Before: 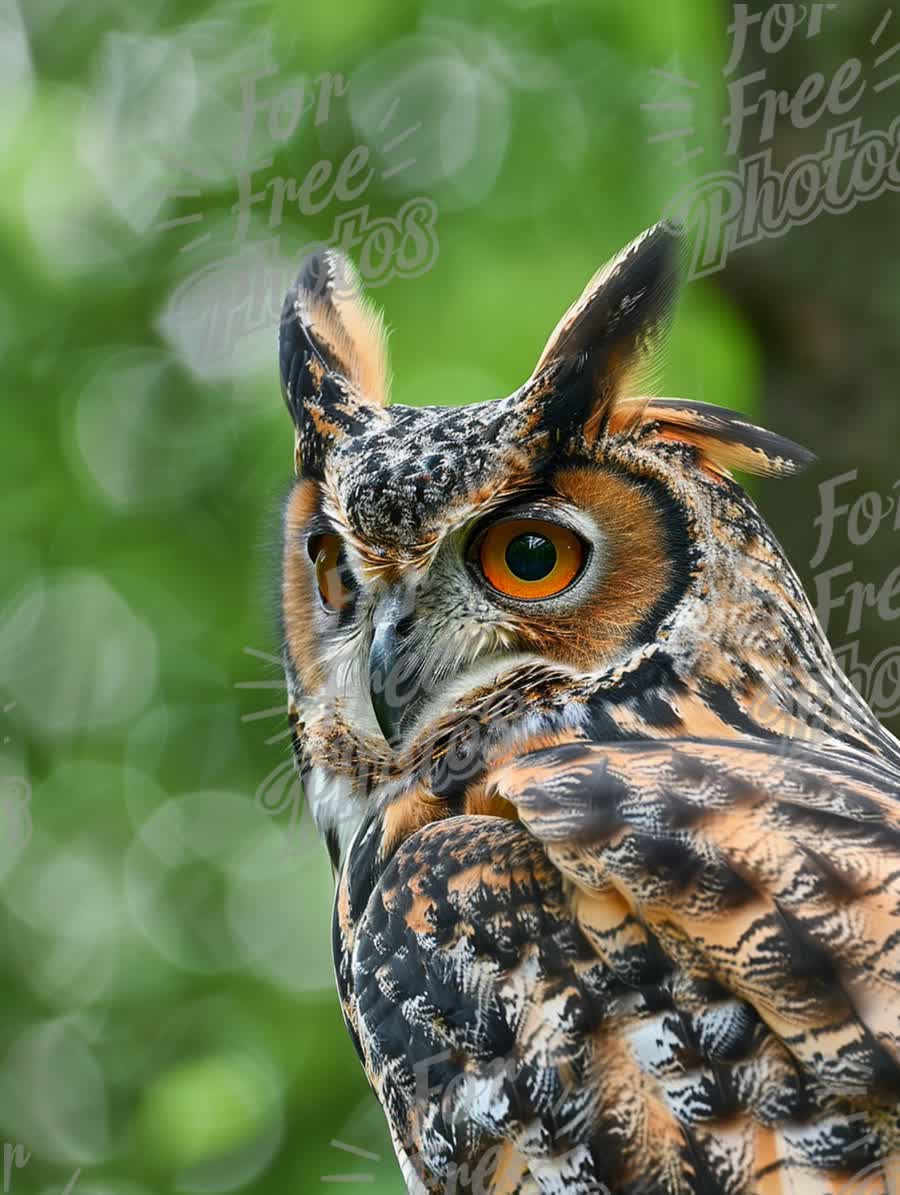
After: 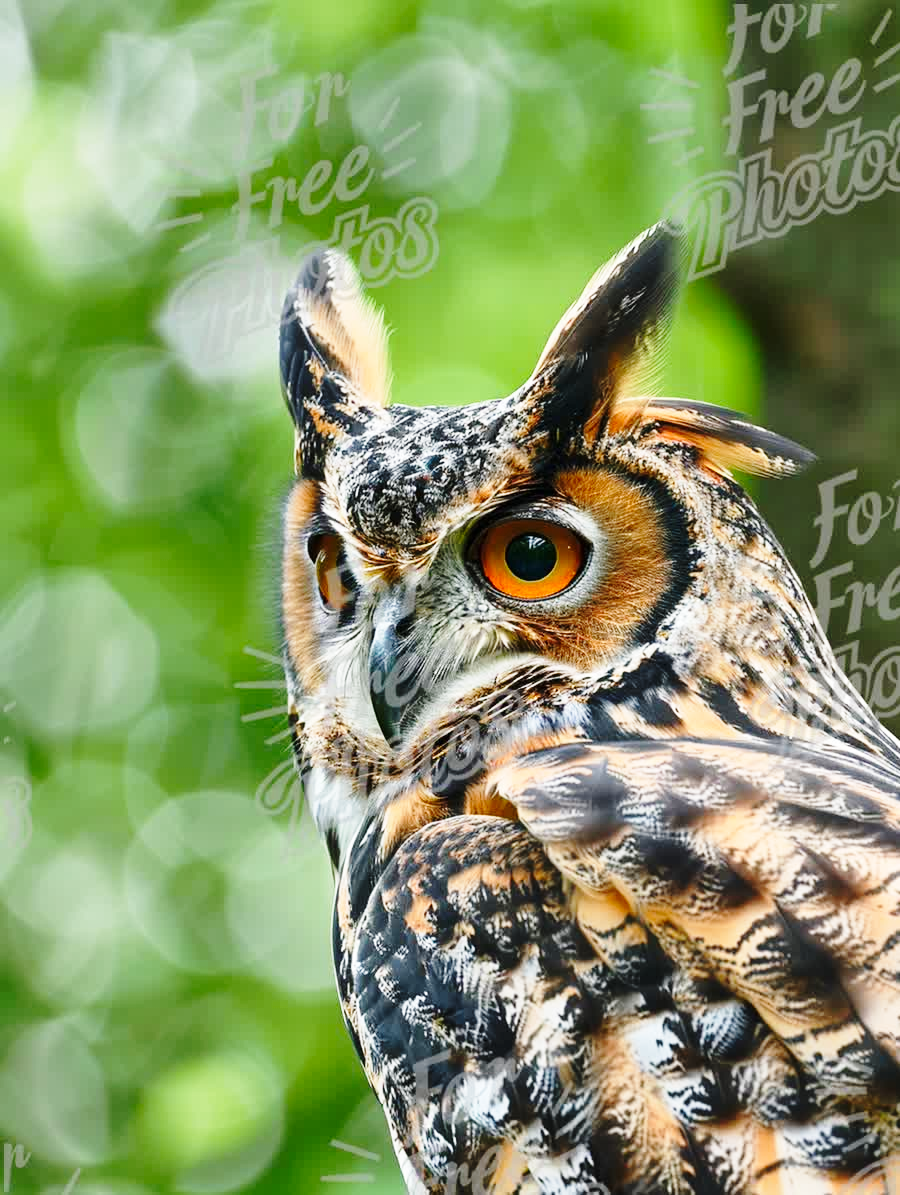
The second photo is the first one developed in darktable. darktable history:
base curve: curves: ch0 [(0, 0) (0.028, 0.03) (0.121, 0.232) (0.46, 0.748) (0.859, 0.968) (1, 1)], preserve colors none
tone equalizer: on, module defaults
